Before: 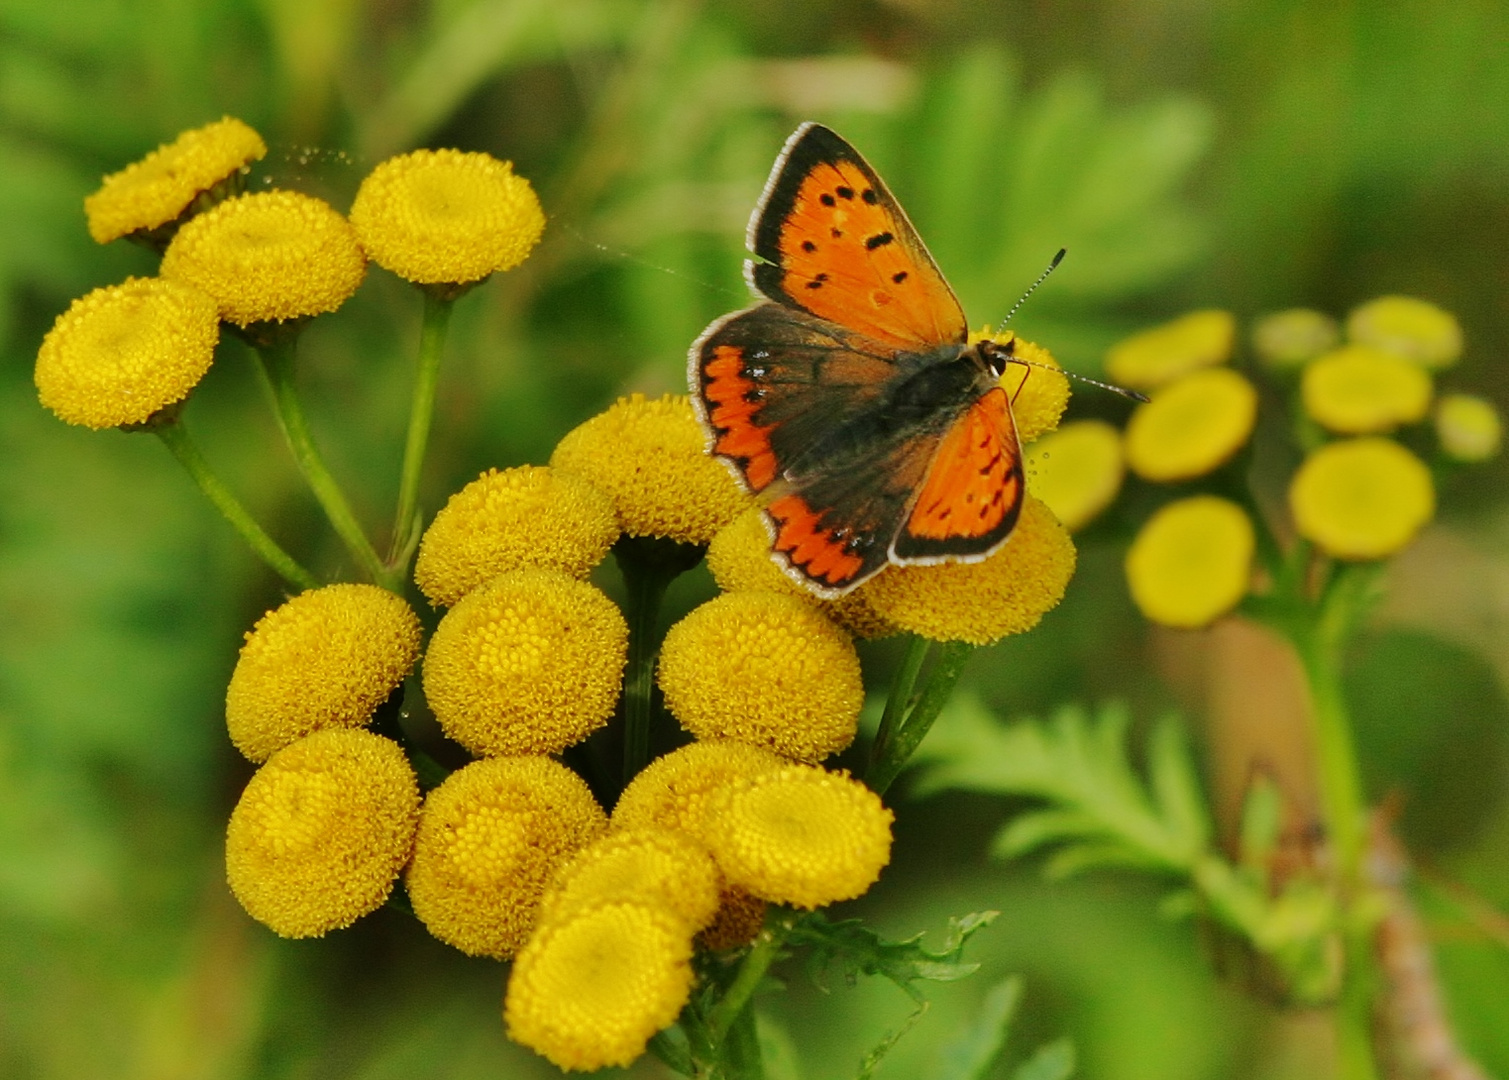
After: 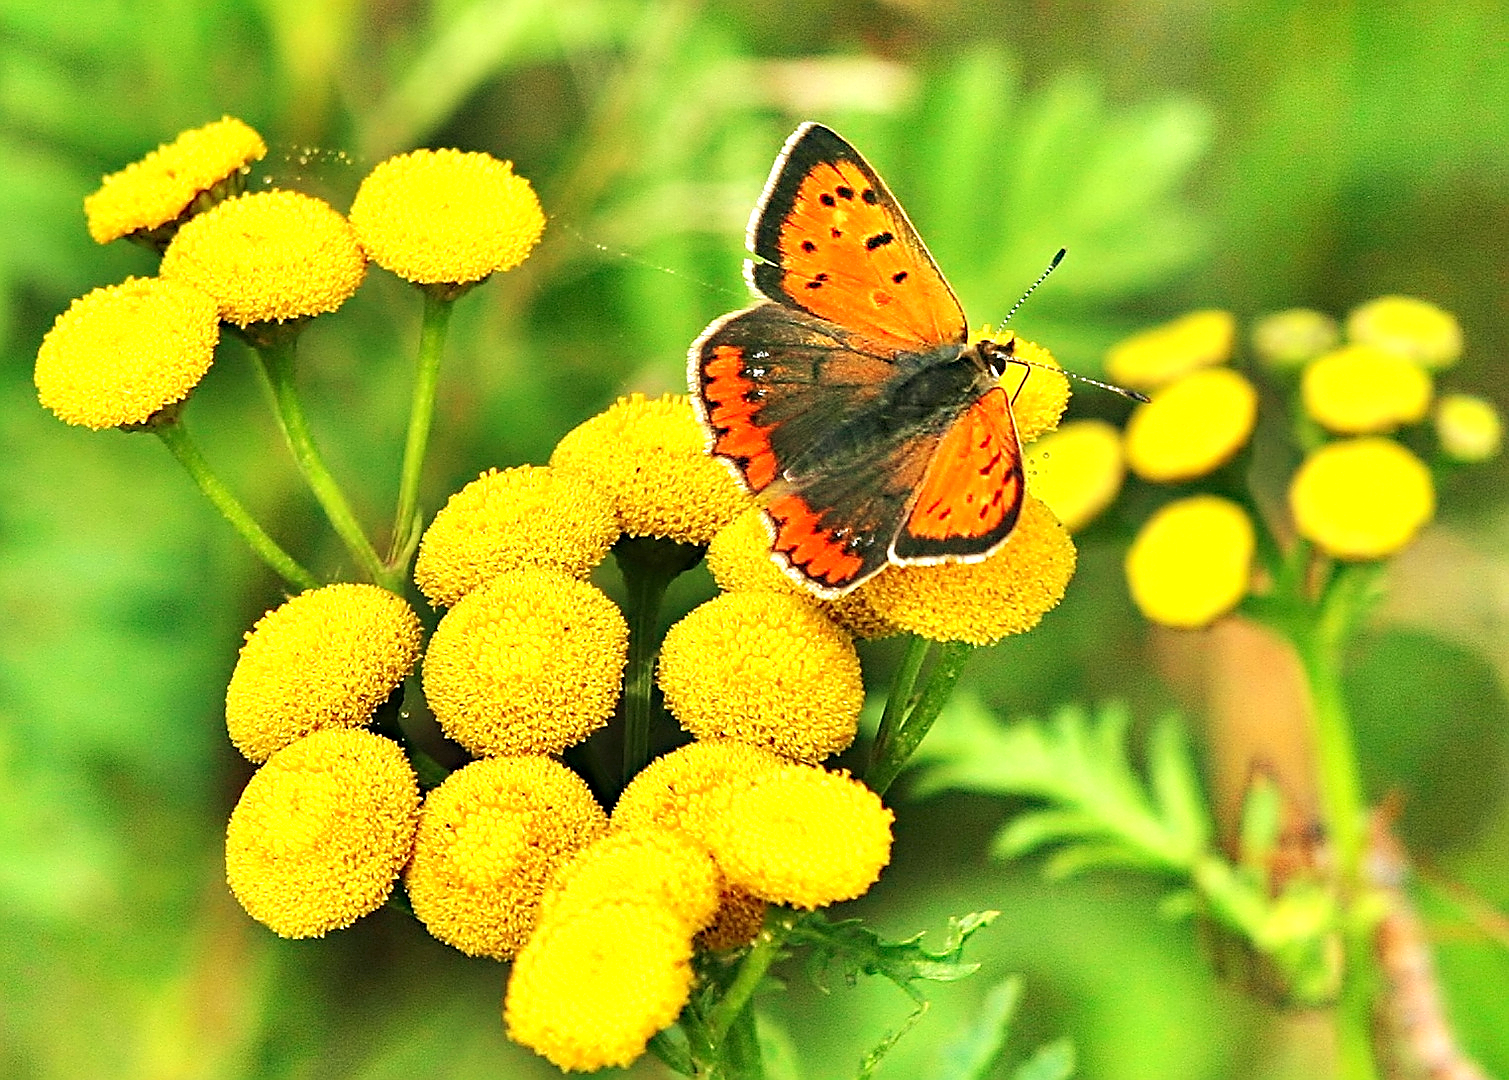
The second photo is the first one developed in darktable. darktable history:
haze removal: compatibility mode true, adaptive false
sharpen: radius 1.422, amount 1.257, threshold 0.678
exposure: compensate exposure bias true, compensate highlight preservation false
